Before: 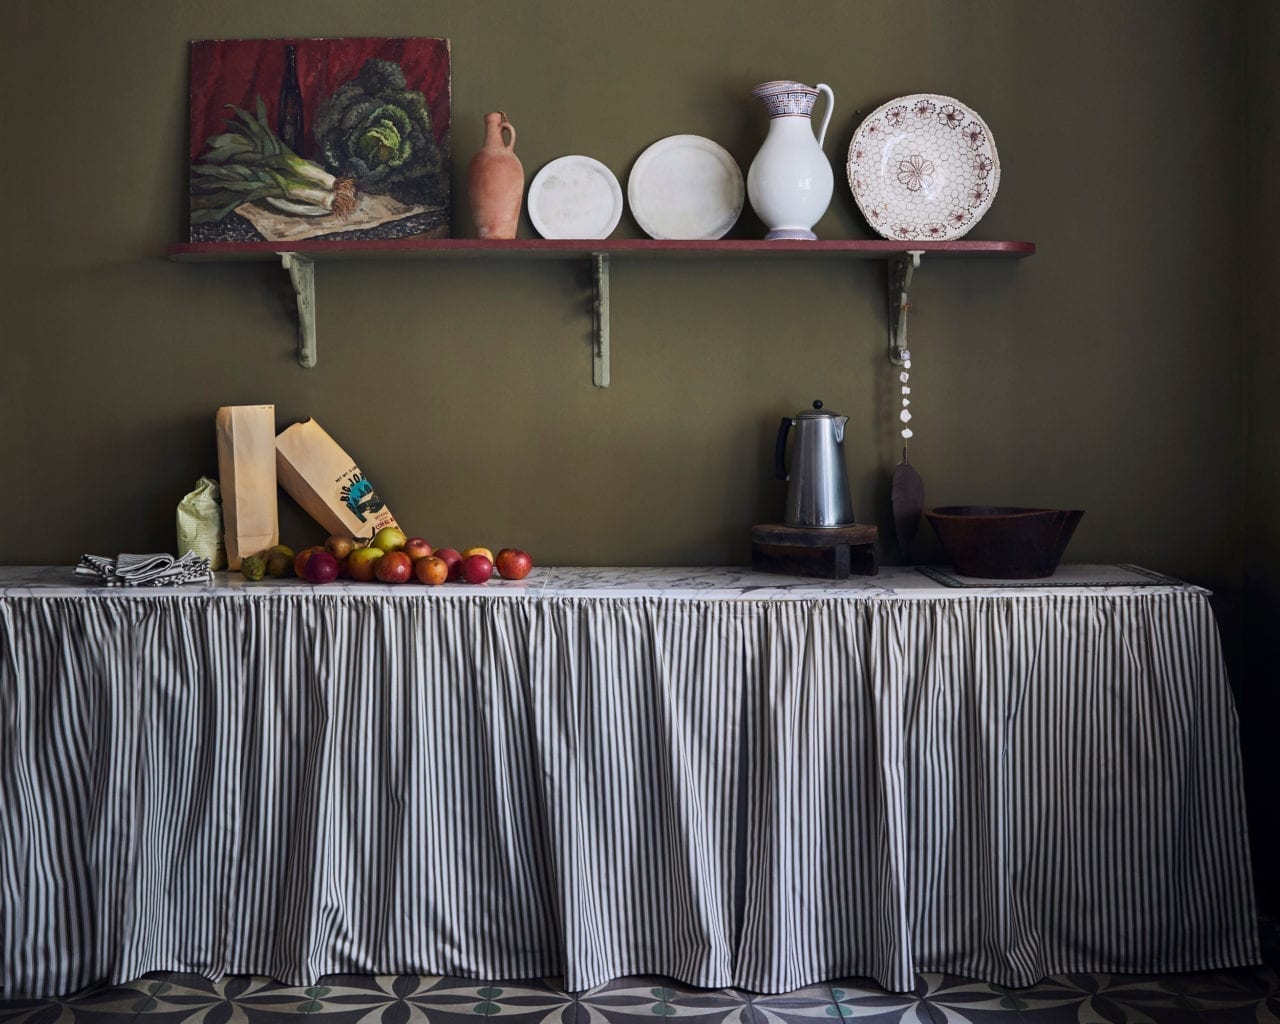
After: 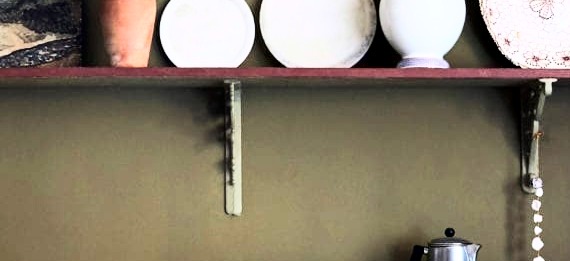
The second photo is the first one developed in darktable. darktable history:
exposure: black level correction 0.007, exposure 0.101 EV, compensate exposure bias true, compensate highlight preservation false
crop: left 28.761%, top 16.844%, right 26.673%, bottom 57.66%
base curve: curves: ch0 [(0, 0) (0.007, 0.004) (0.027, 0.03) (0.046, 0.07) (0.207, 0.54) (0.442, 0.872) (0.673, 0.972) (1, 1)]
